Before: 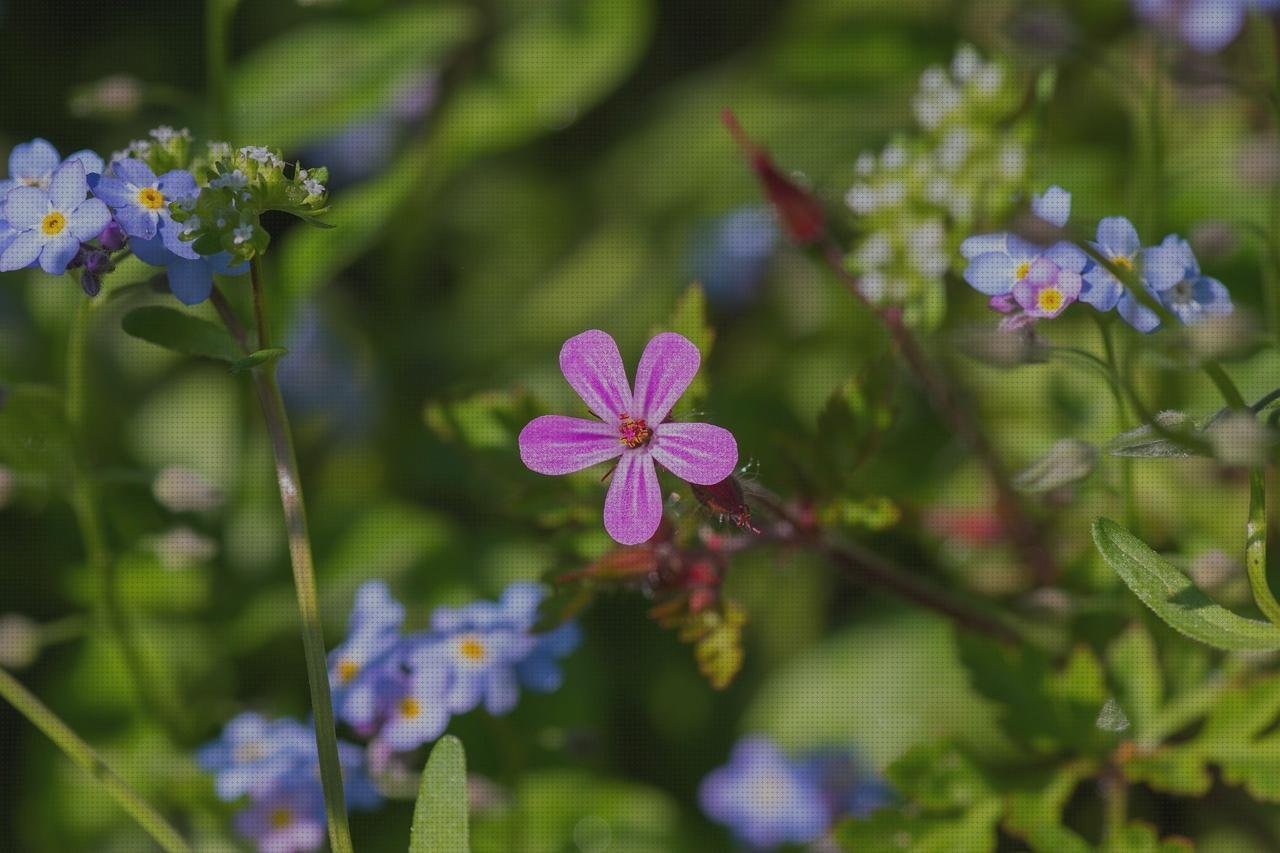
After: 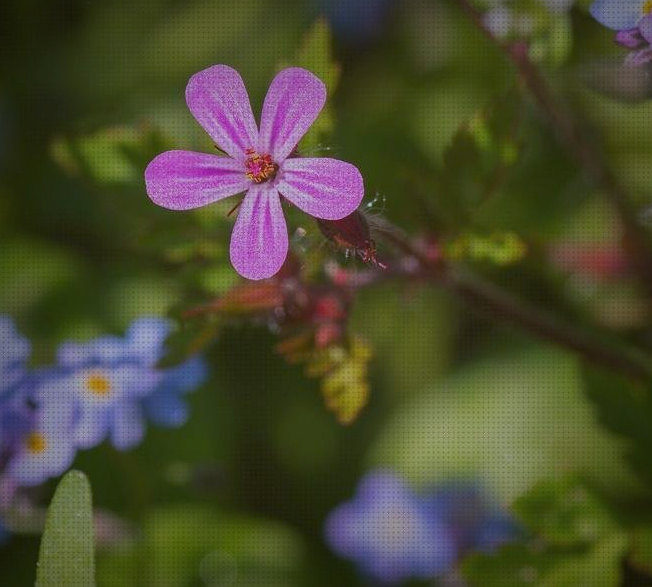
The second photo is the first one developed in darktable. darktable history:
color balance: lift [1.004, 1.002, 1.002, 0.998], gamma [1, 1.007, 1.002, 0.993], gain [1, 0.977, 1.013, 1.023], contrast -3.64%
crop and rotate: left 29.237%, top 31.152%, right 19.807%
vignetting: fall-off start 53.2%, brightness -0.594, saturation 0, automatic ratio true, width/height ratio 1.313, shape 0.22, unbound false
white balance: red 1.05, blue 1.072
bloom: size 9%, threshold 100%, strength 7%
